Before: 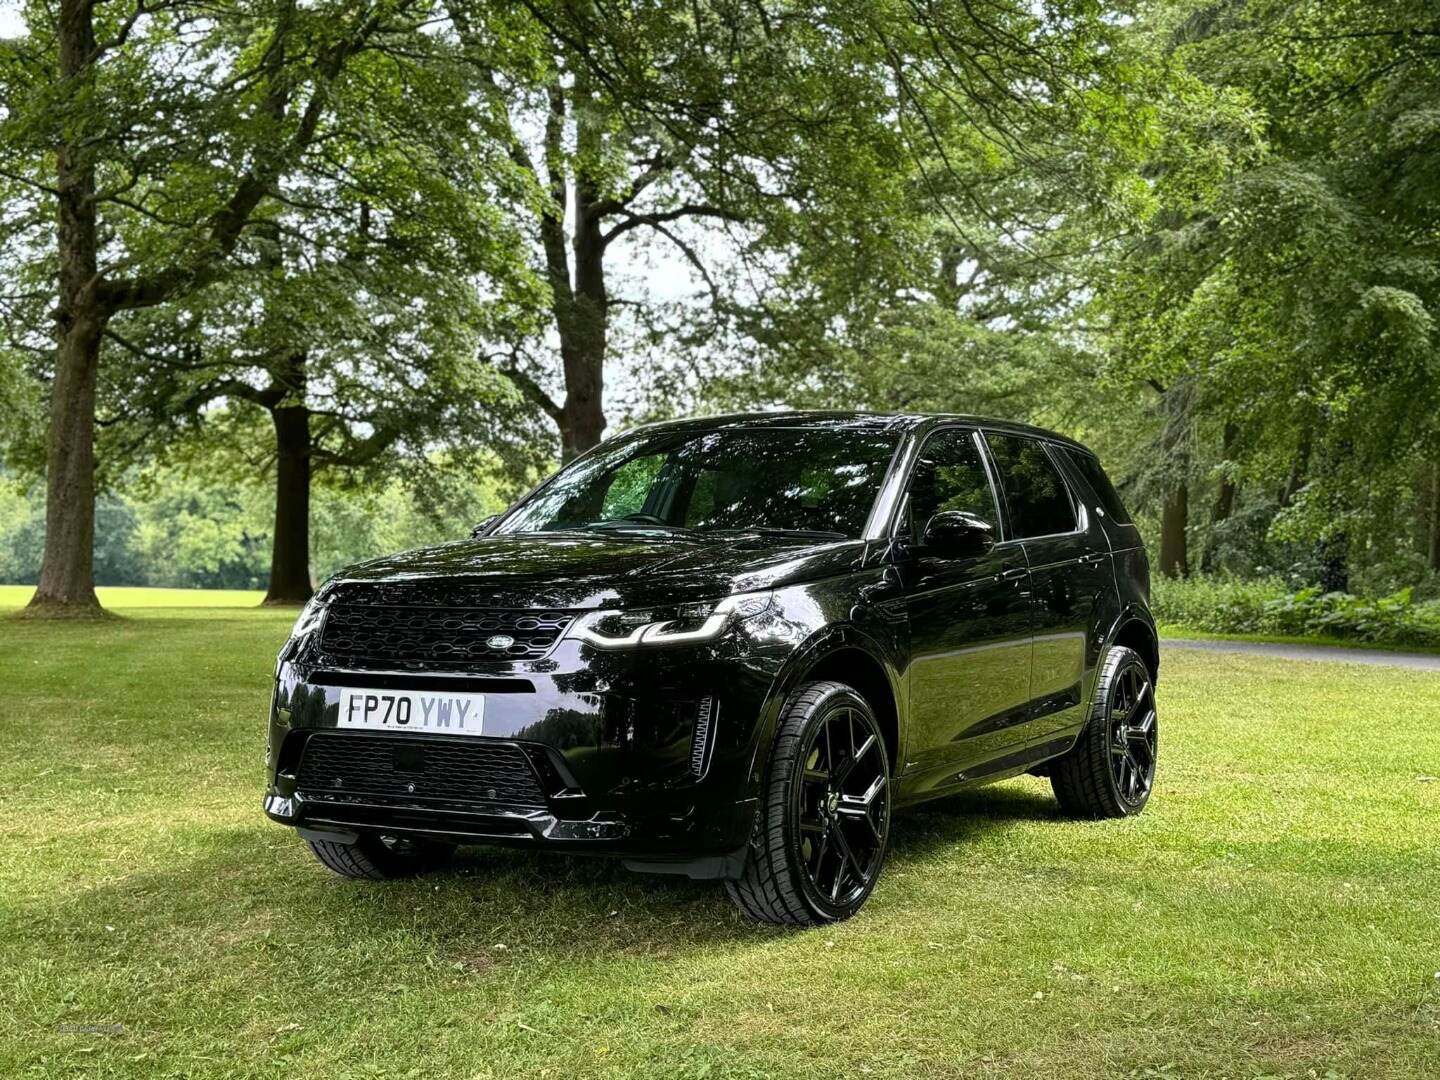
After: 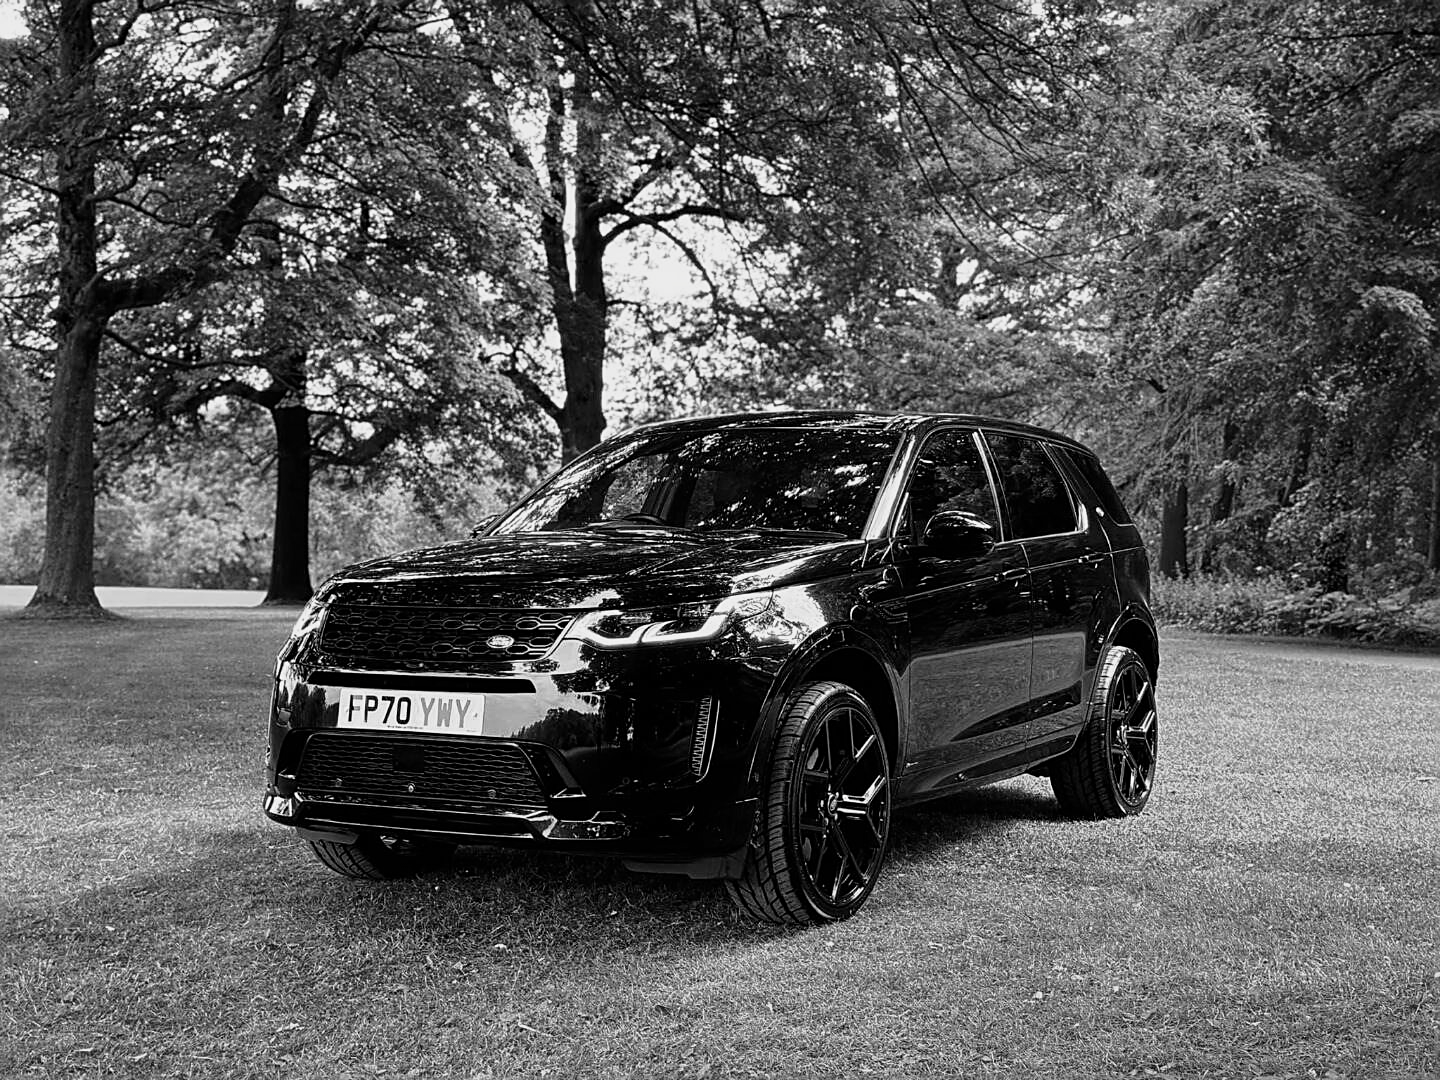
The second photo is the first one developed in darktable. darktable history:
sharpen: on, module defaults
color correction: highlights b* 0.044
color calibration: output gray [0.18, 0.41, 0.41, 0], illuminant same as pipeline (D50), adaptation XYZ, x 0.346, y 0.359, temperature 5022.36 K, saturation algorithm version 1 (2020)
tone curve: curves: ch0 [(0, 0) (0.058, 0.037) (0.214, 0.183) (0.304, 0.288) (0.561, 0.554) (0.687, 0.677) (0.768, 0.768) (0.858, 0.861) (0.987, 0.945)]; ch1 [(0, 0) (0.172, 0.123) (0.312, 0.296) (0.432, 0.448) (0.471, 0.469) (0.502, 0.5) (0.521, 0.505) (0.565, 0.569) (0.663, 0.663) (0.703, 0.721) (0.857, 0.917) (1, 1)]; ch2 [(0, 0) (0.411, 0.424) (0.485, 0.497) (0.502, 0.5) (0.517, 0.511) (0.556, 0.551) (0.626, 0.594) (0.709, 0.661) (1, 1)], preserve colors none
